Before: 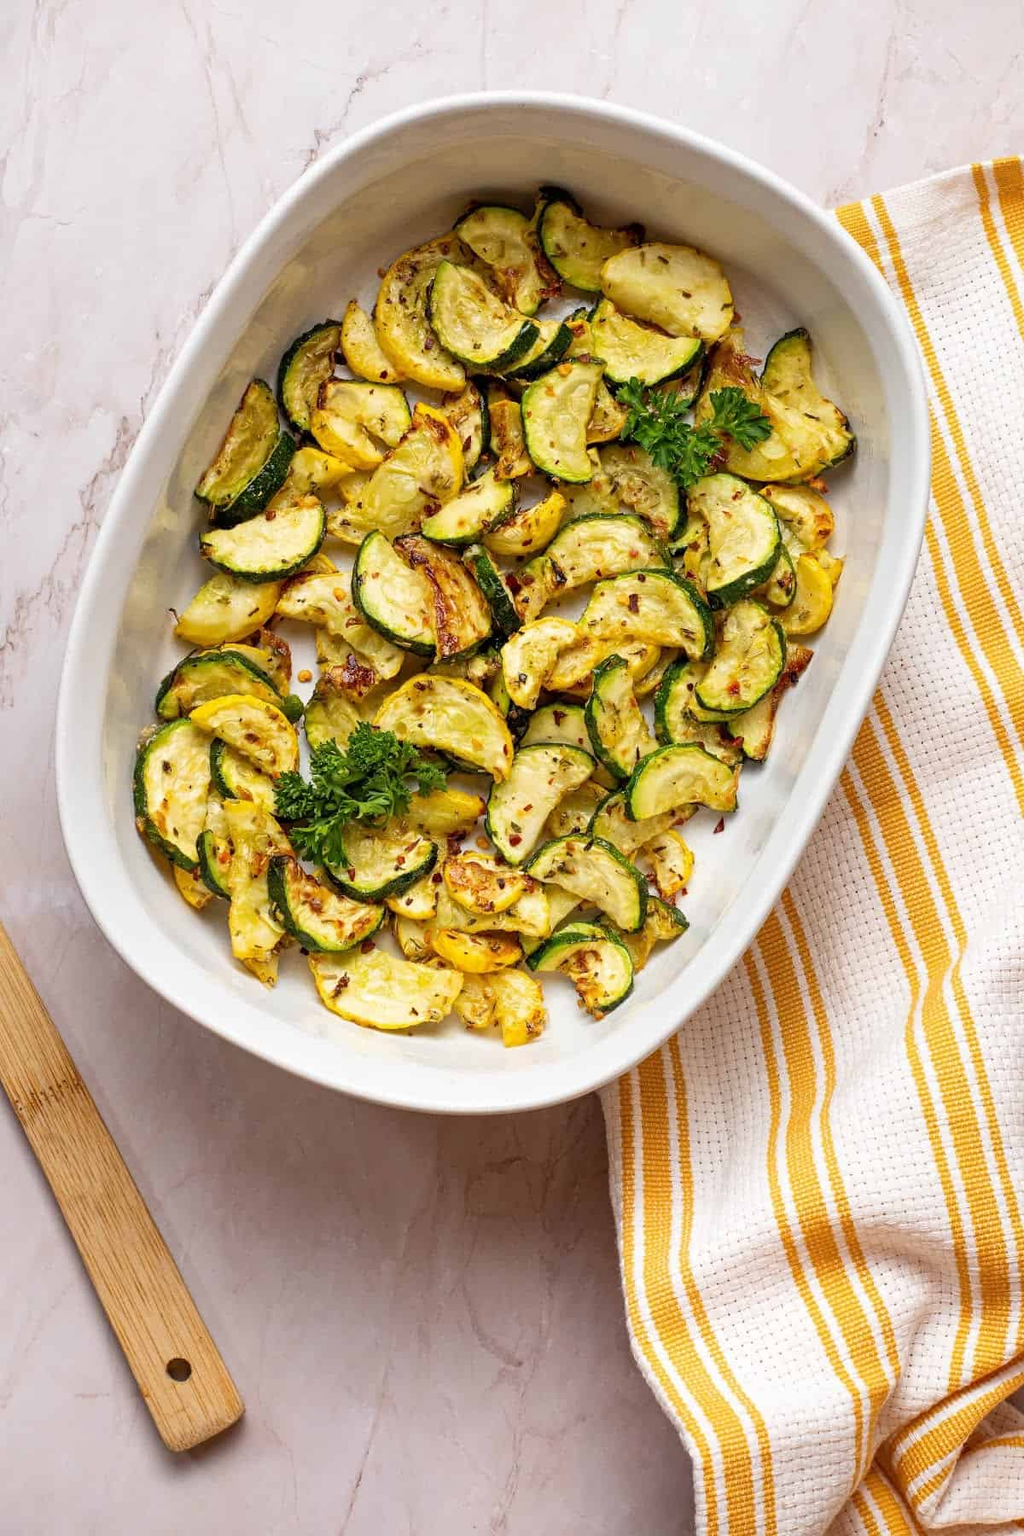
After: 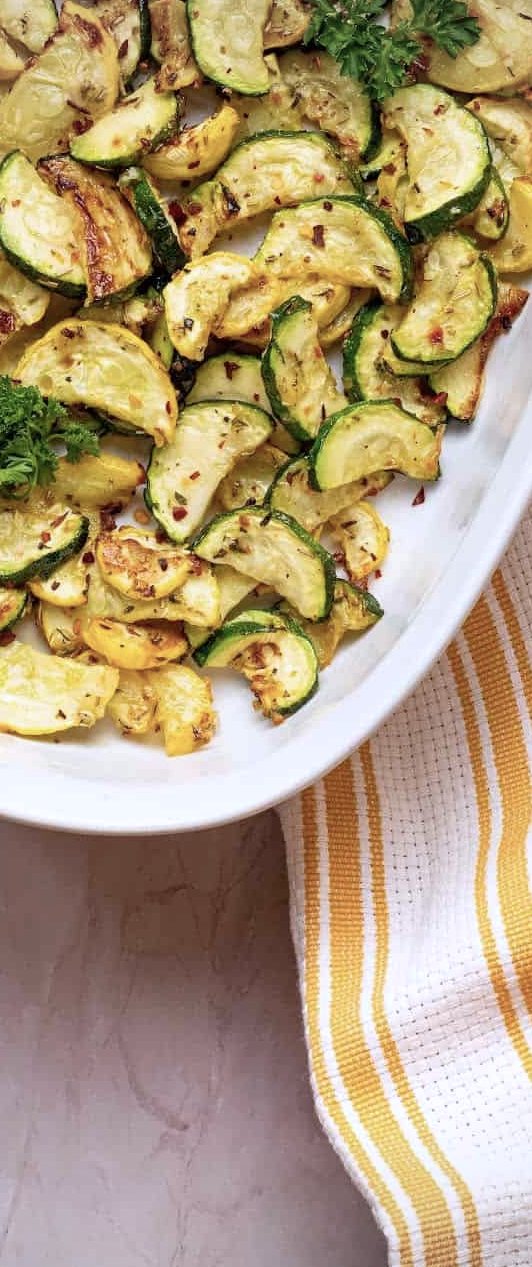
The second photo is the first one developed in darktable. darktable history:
vignetting: brightness -0.27, unbound false
color calibration: illuminant as shot in camera, x 0.358, y 0.373, temperature 4628.91 K, gamut compression 3
crop: left 35.41%, top 26.201%, right 20.191%, bottom 3.364%
